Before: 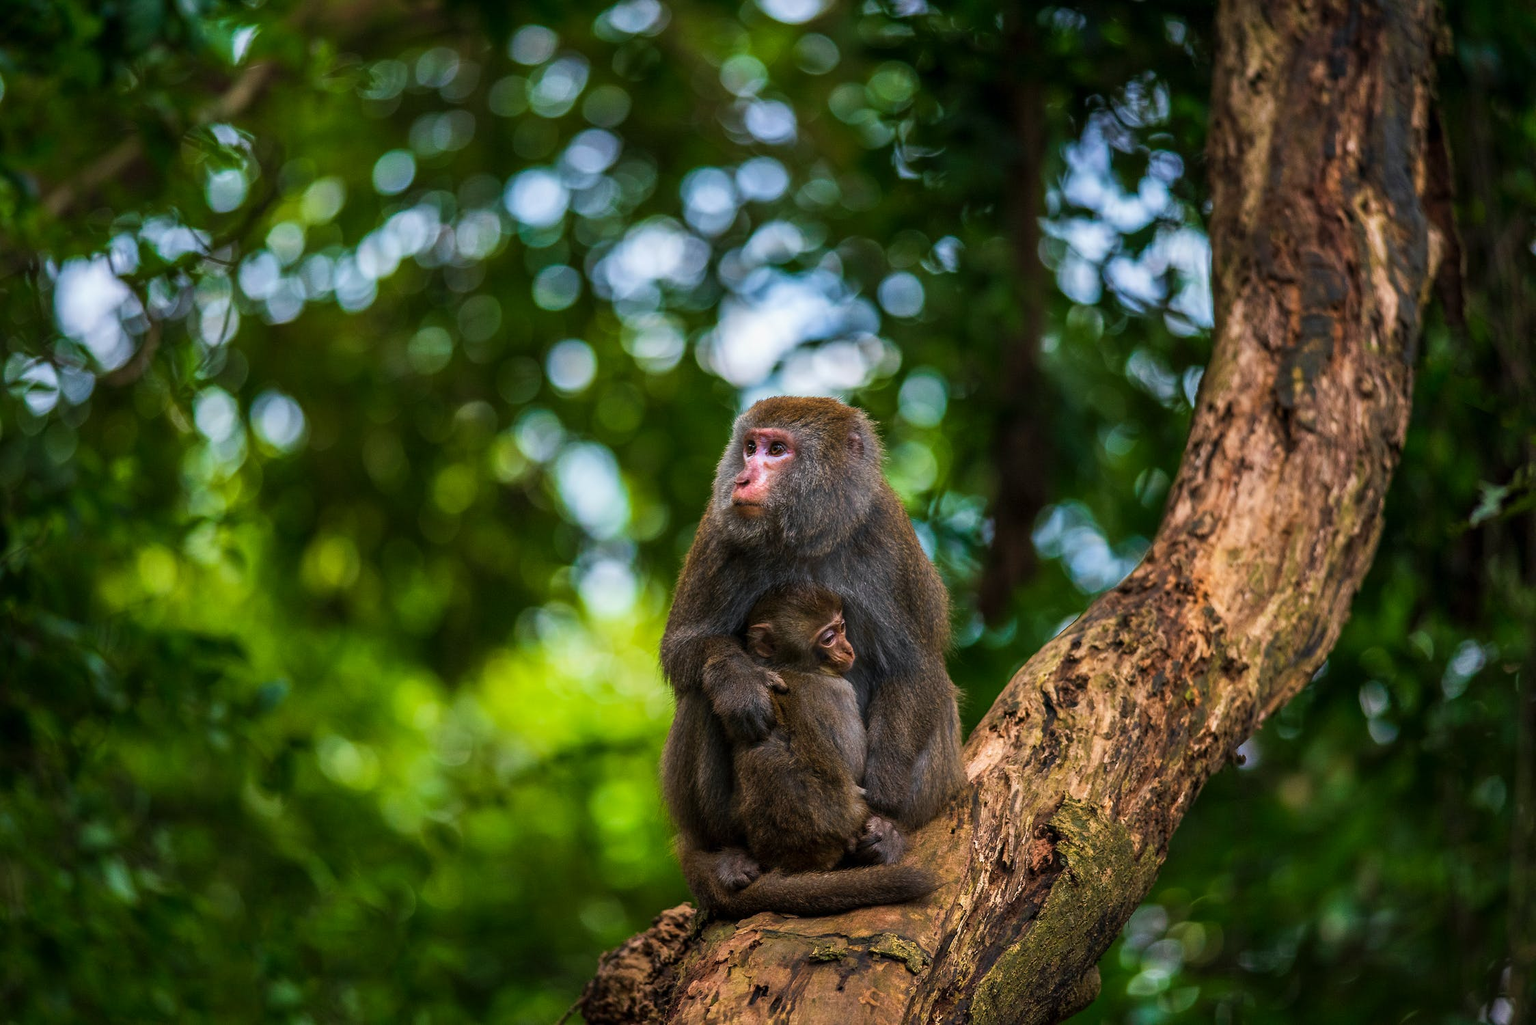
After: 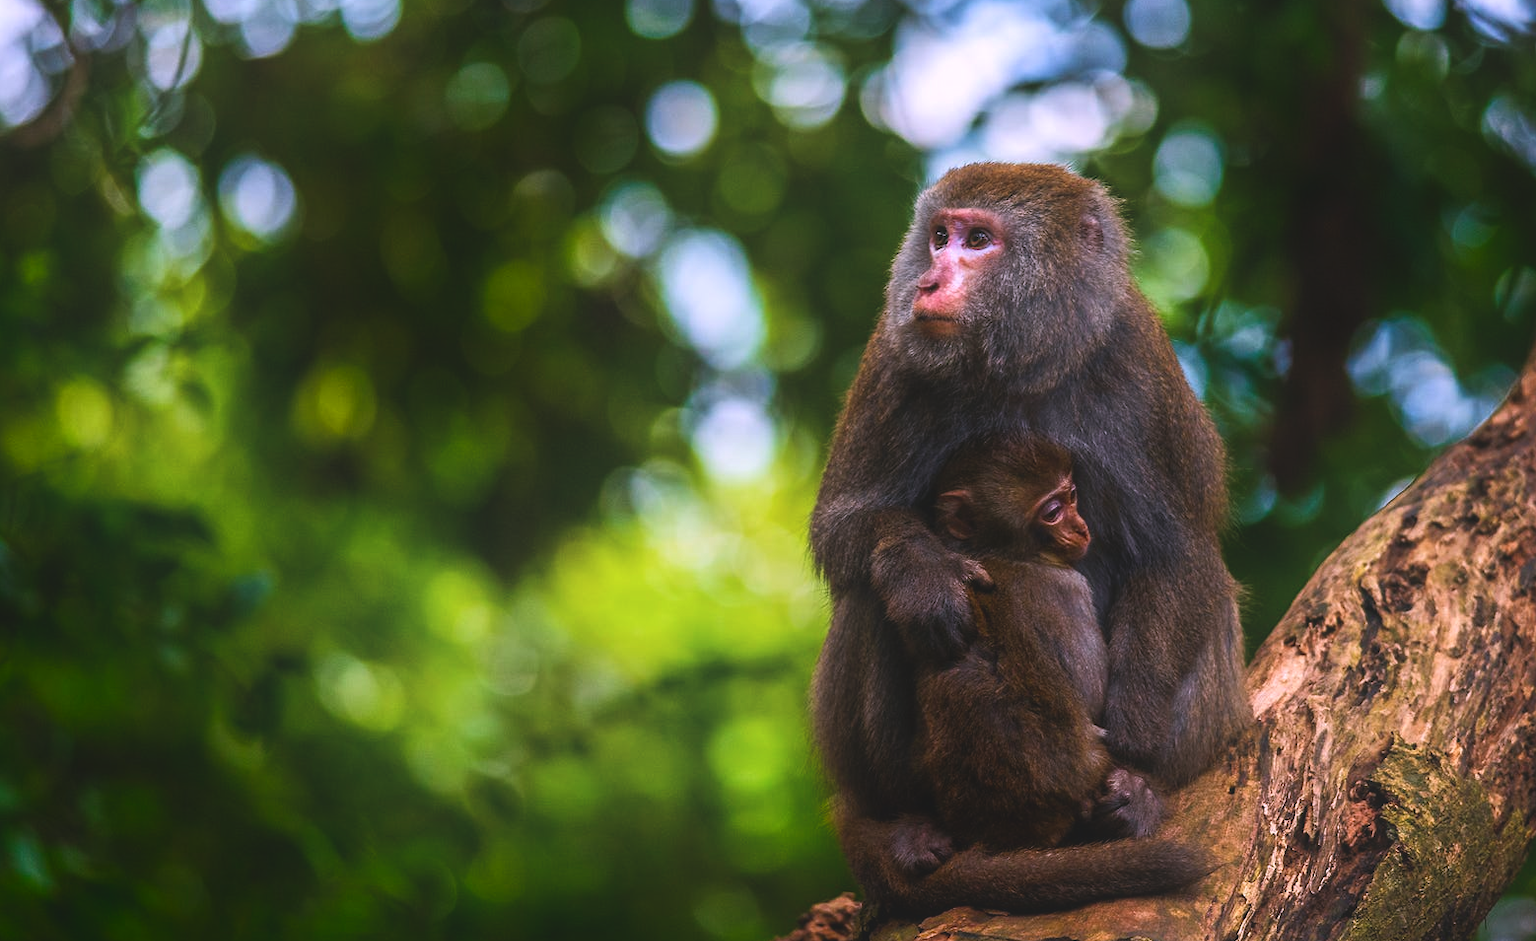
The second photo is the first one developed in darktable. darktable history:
shadows and highlights: shadows -70, highlights 35, soften with gaussian
exposure: black level correction -0.015, compensate highlight preservation false
white balance: red 1.066, blue 1.119
crop: left 6.488%, top 27.668%, right 24.183%, bottom 8.656%
